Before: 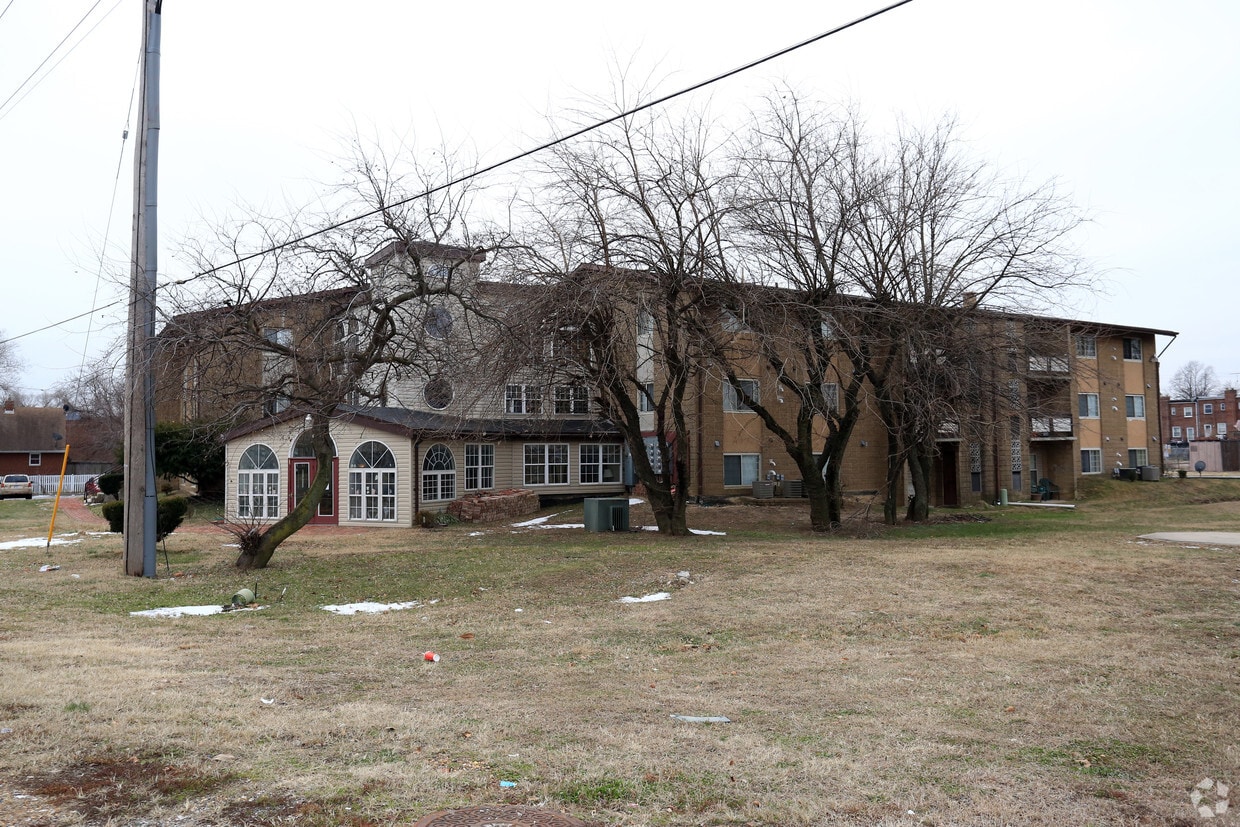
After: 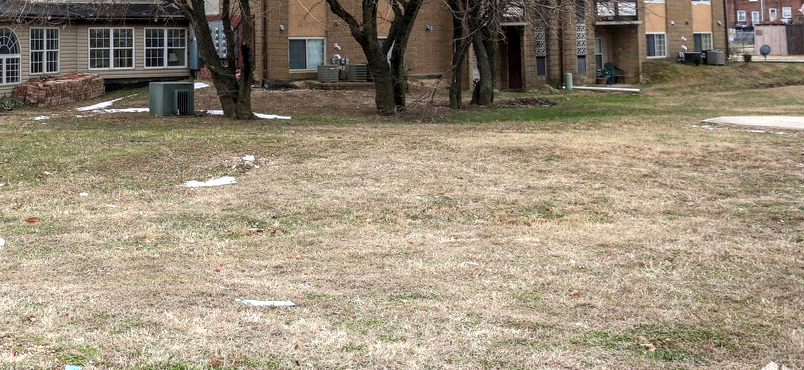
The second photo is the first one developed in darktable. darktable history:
local contrast: highlights 4%, shadows 3%, detail 134%
crop and rotate: left 35.107%, top 50.321%, bottom 4.897%
exposure: black level correction 0, exposure 0.698 EV, compensate highlight preservation false
